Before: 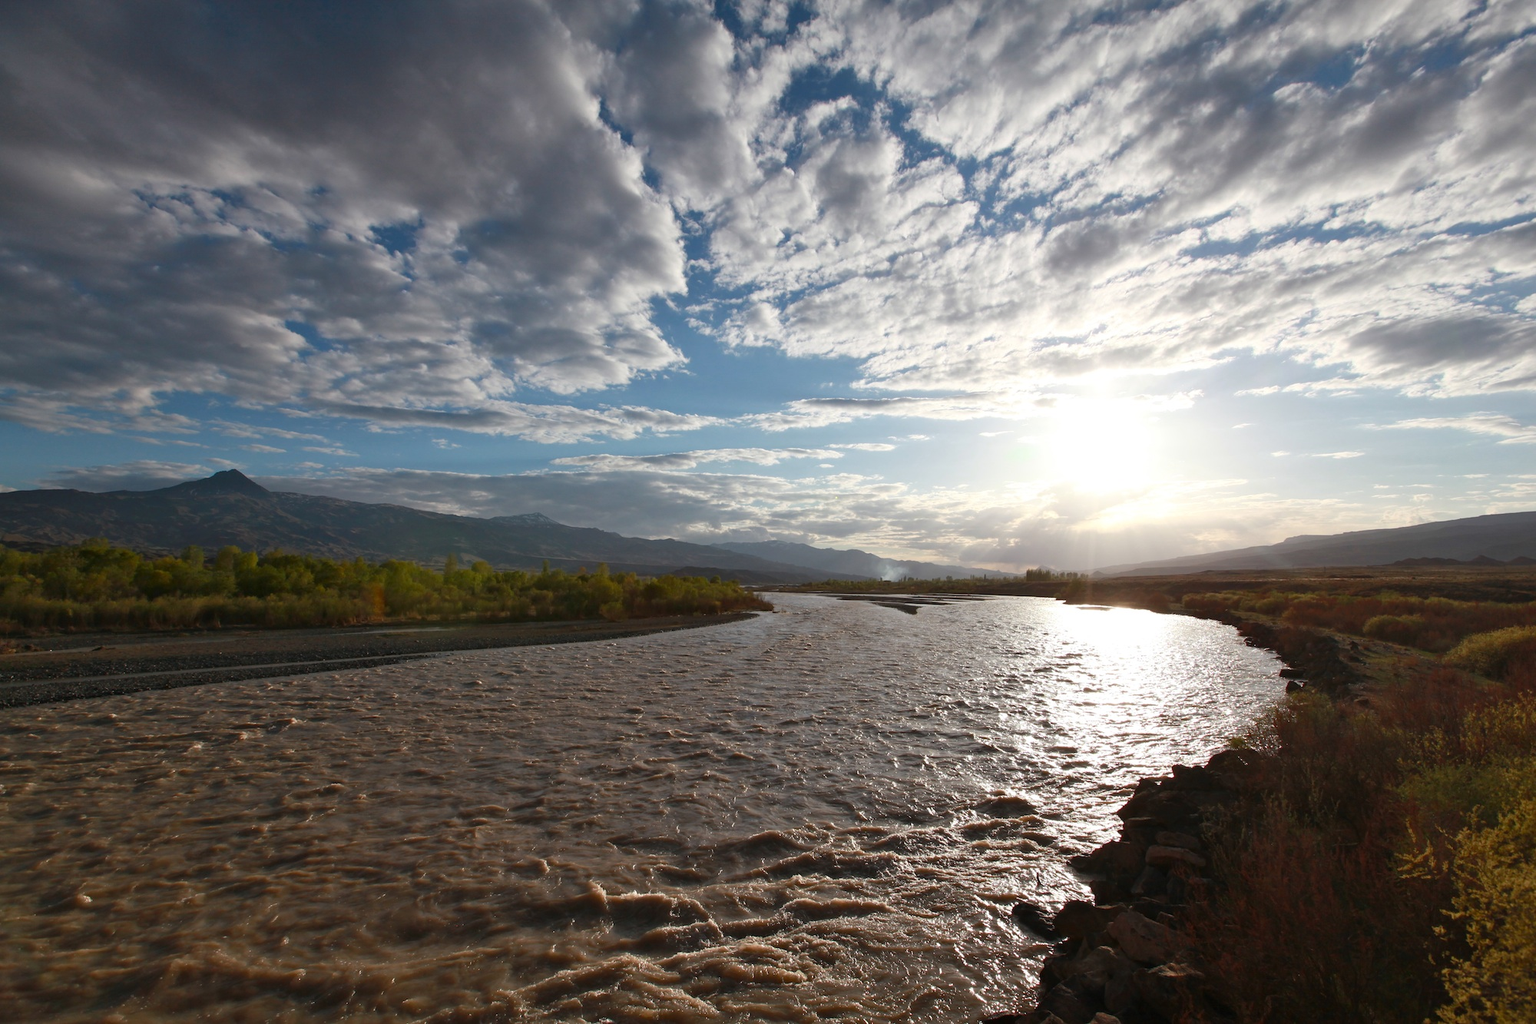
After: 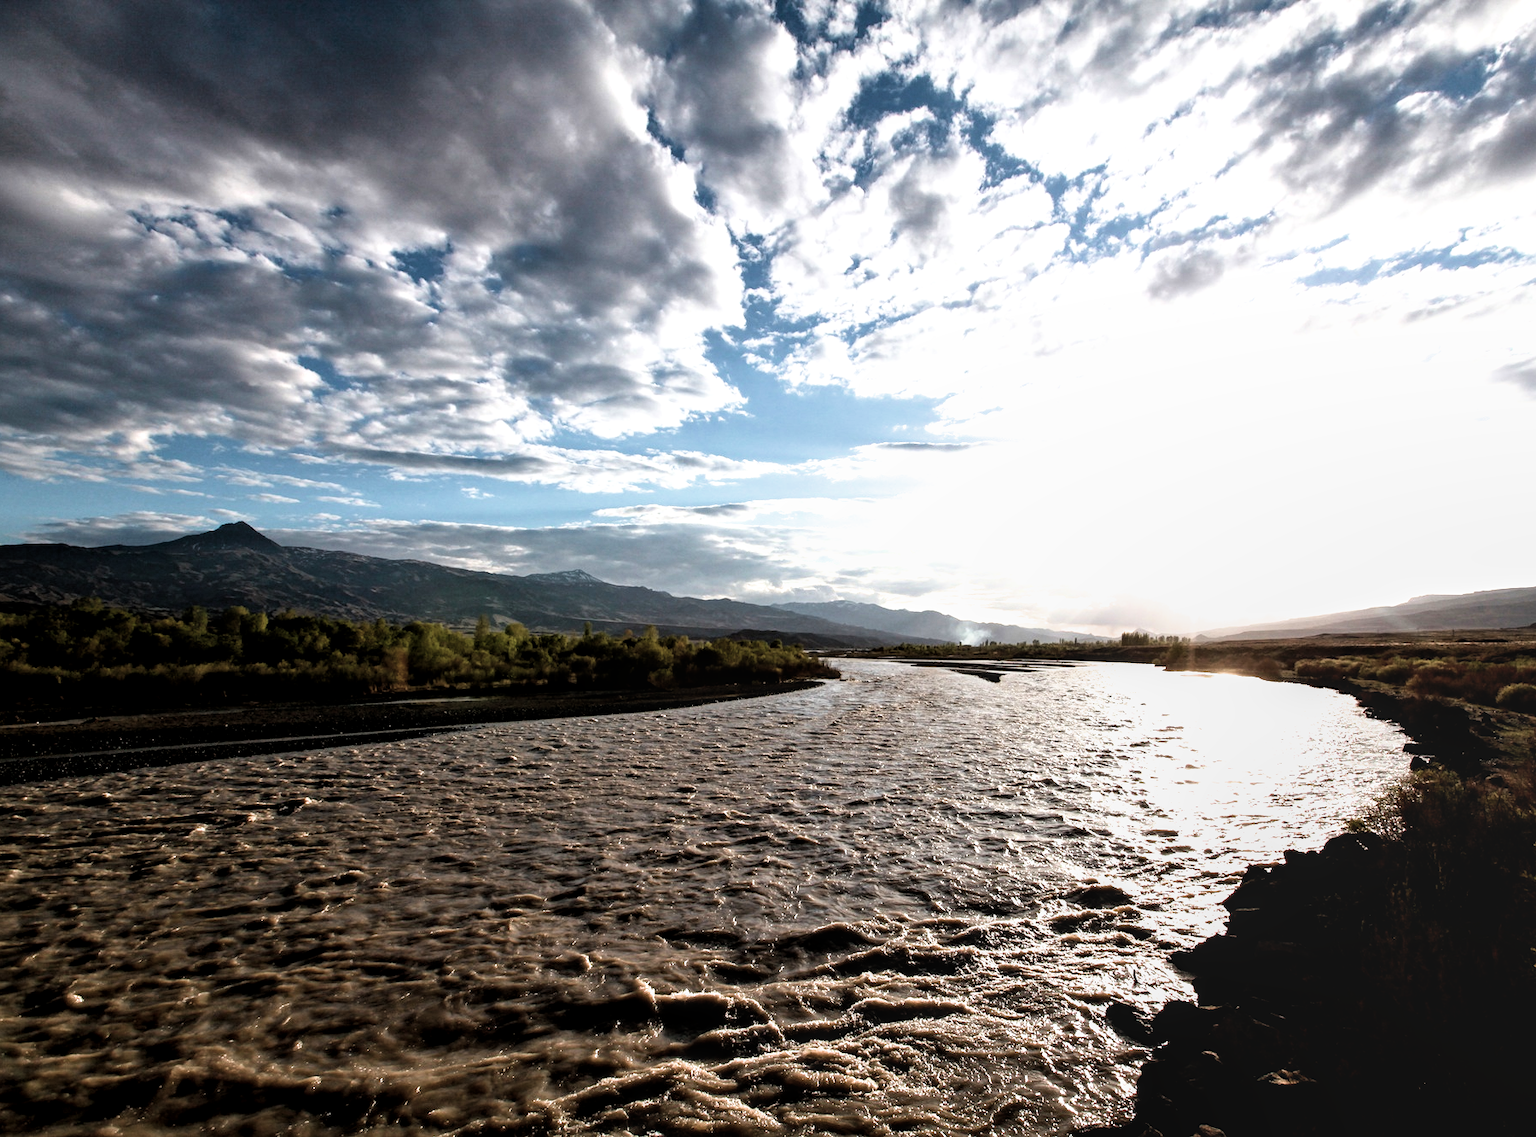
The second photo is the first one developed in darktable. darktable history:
filmic rgb: black relative exposure -3.63 EV, white relative exposure 2.15 EV, threshold 3.01 EV, hardness 3.62, enable highlight reconstruction true
exposure: exposure 0.703 EV, compensate highlight preservation false
crop and rotate: left 1.107%, right 8.854%
tone equalizer: edges refinement/feathering 500, mask exposure compensation -1.57 EV, preserve details guided filter
velvia: strength 50.19%
contrast brightness saturation: contrast 0.1, saturation -0.358
local contrast: on, module defaults
